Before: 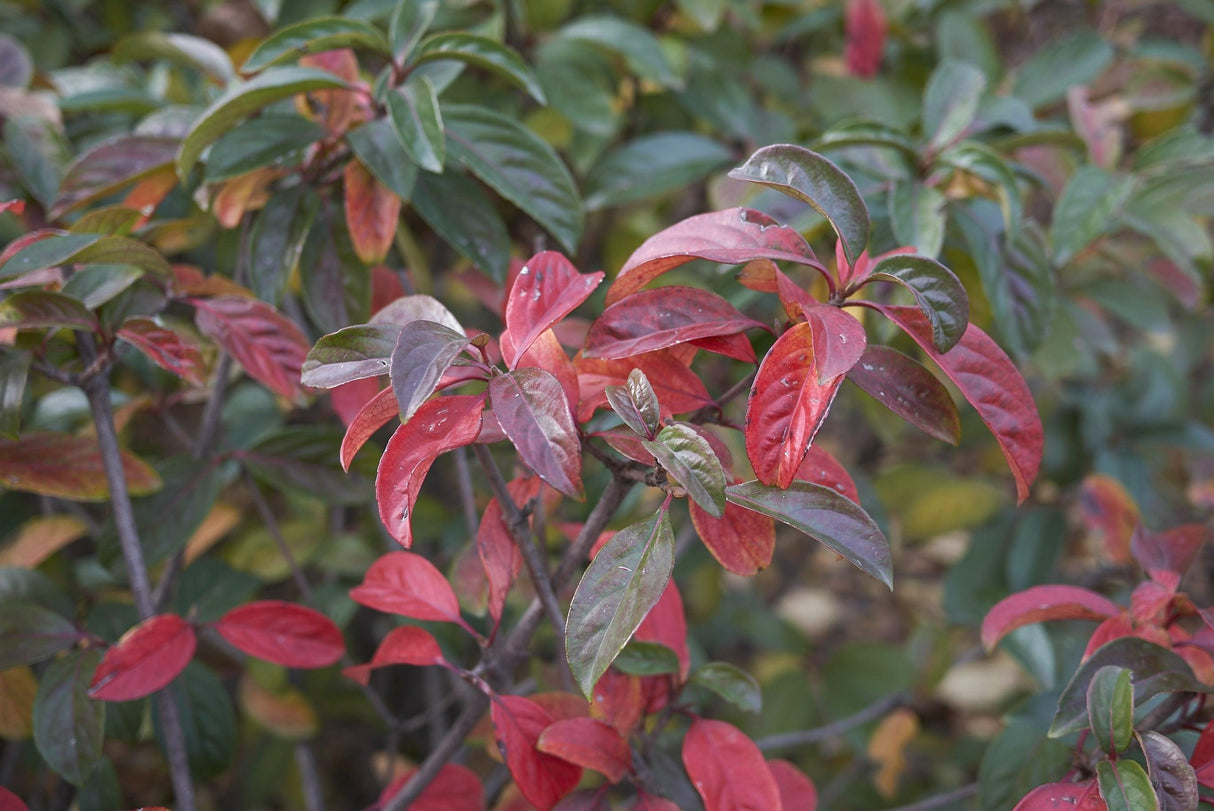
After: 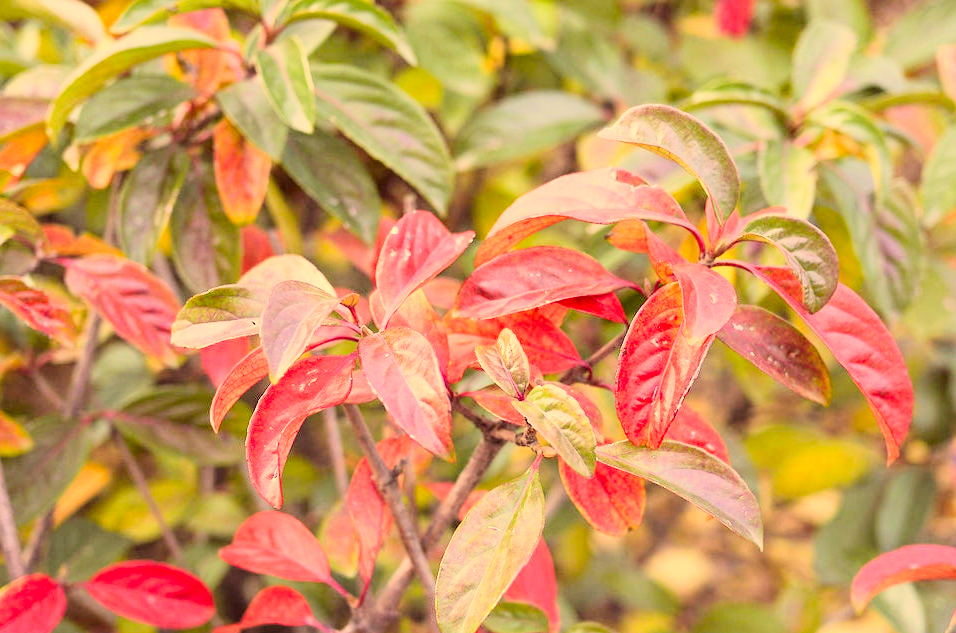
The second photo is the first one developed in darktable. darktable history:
crop and rotate: left 10.77%, top 5.1%, right 10.41%, bottom 16.76%
filmic rgb: black relative exposure -4.38 EV, white relative exposure 4.56 EV, hardness 2.37, contrast 1.05
exposure: black level correction 0, exposure 1.5 EV, compensate highlight preservation false
contrast brightness saturation: contrast 0.23, brightness 0.1, saturation 0.29
color correction: highlights a* 10.12, highlights b* 39.04, shadows a* 14.62, shadows b* 3.37
